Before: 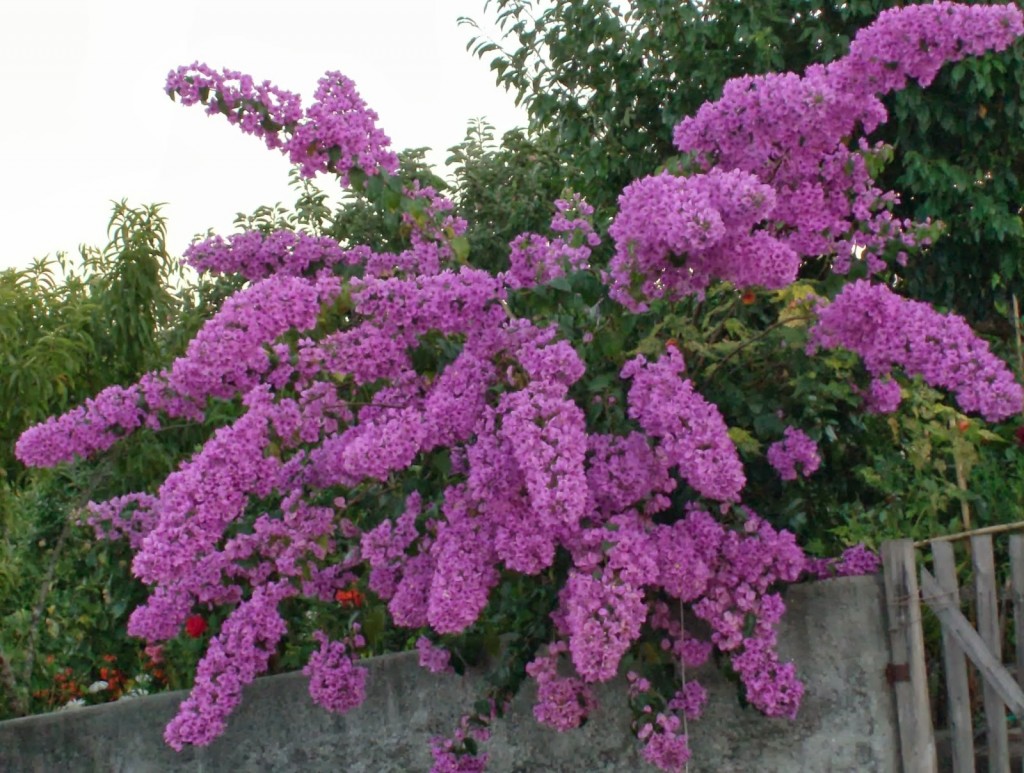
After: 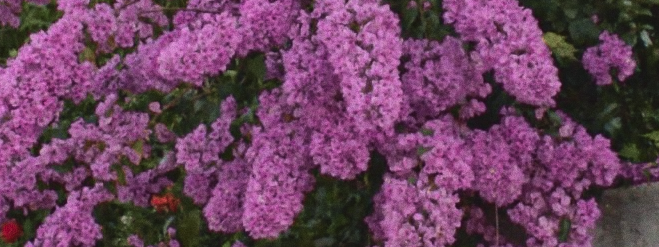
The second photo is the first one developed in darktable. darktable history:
crop: left 18.091%, top 51.13%, right 17.525%, bottom 16.85%
exposure: black level correction -0.015, exposure -0.125 EV, compensate highlight preservation false
grain: coarseness 0.09 ISO
tone curve: curves: ch0 [(0, 0) (0.049, 0.01) (0.154, 0.081) (0.491, 0.519) (0.748, 0.765) (1, 0.919)]; ch1 [(0, 0) (0.172, 0.123) (0.317, 0.272) (0.401, 0.422) (0.489, 0.496) (0.531, 0.557) (0.615, 0.612) (0.741, 0.783) (1, 1)]; ch2 [(0, 0) (0.411, 0.424) (0.483, 0.478) (0.544, 0.56) (0.686, 0.638) (1, 1)], color space Lab, independent channels, preserve colors none
